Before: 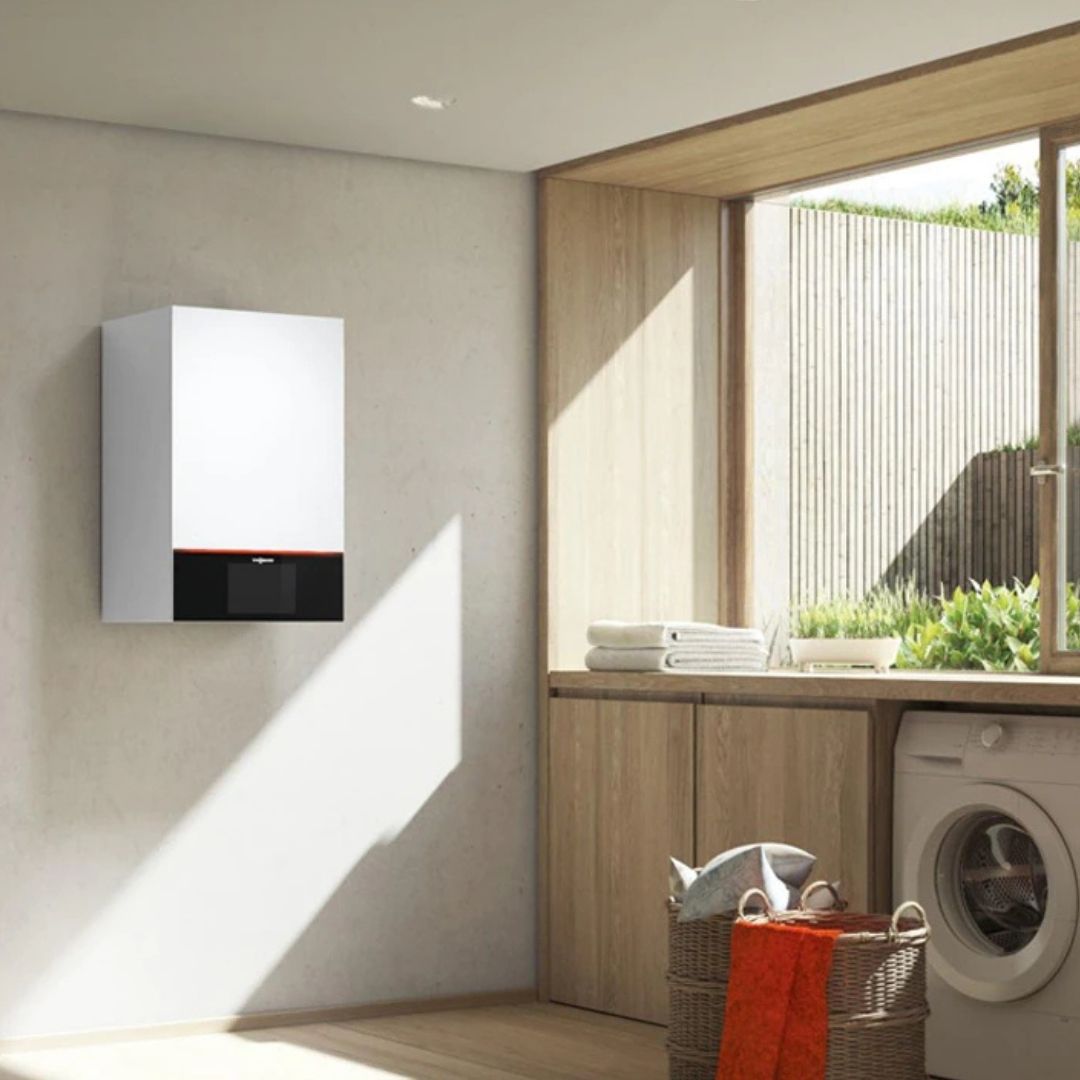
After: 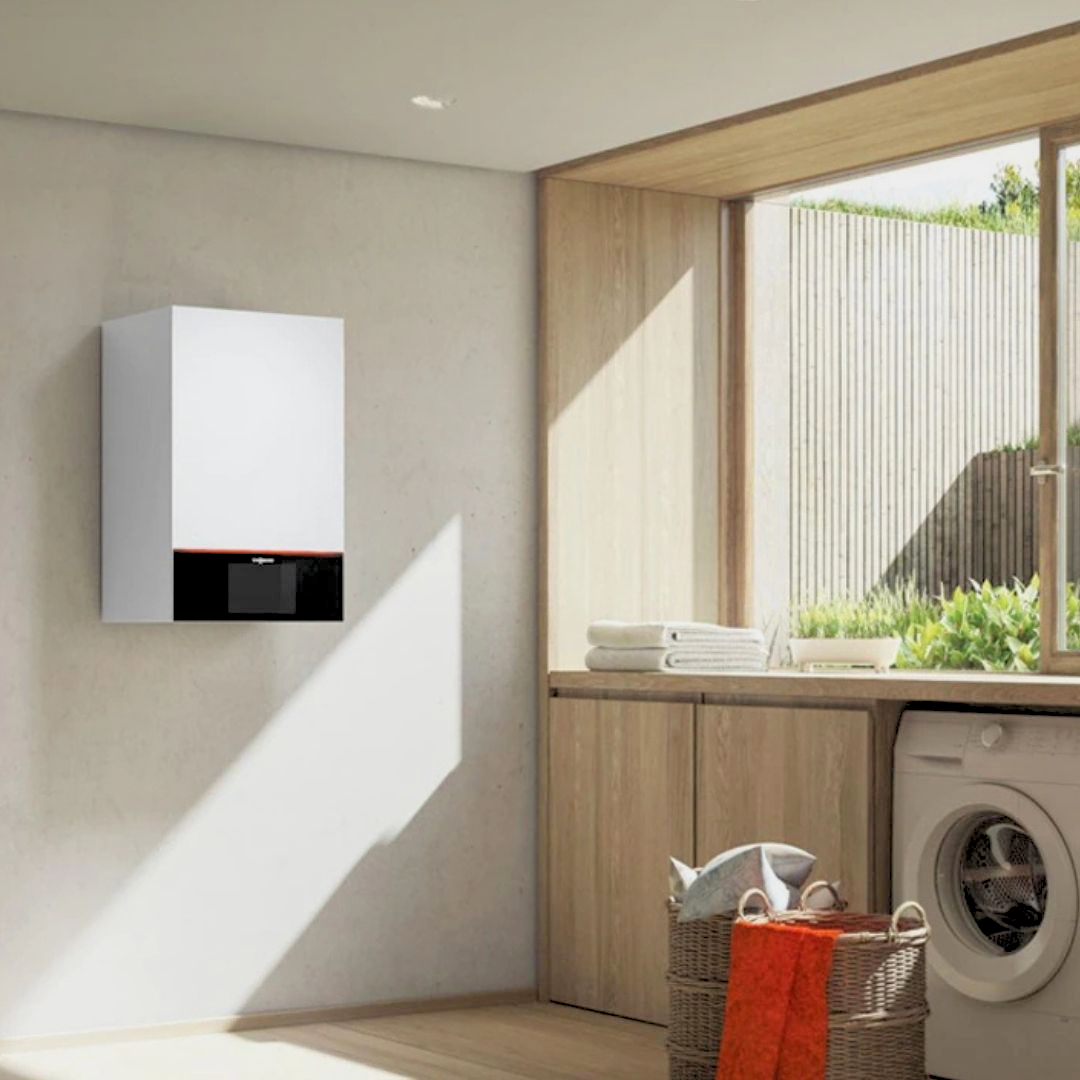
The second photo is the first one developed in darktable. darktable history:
rgb levels: preserve colors sum RGB, levels [[0.038, 0.433, 0.934], [0, 0.5, 1], [0, 0.5, 1]]
local contrast: highlights 100%, shadows 100%, detail 120%, midtone range 0.2
